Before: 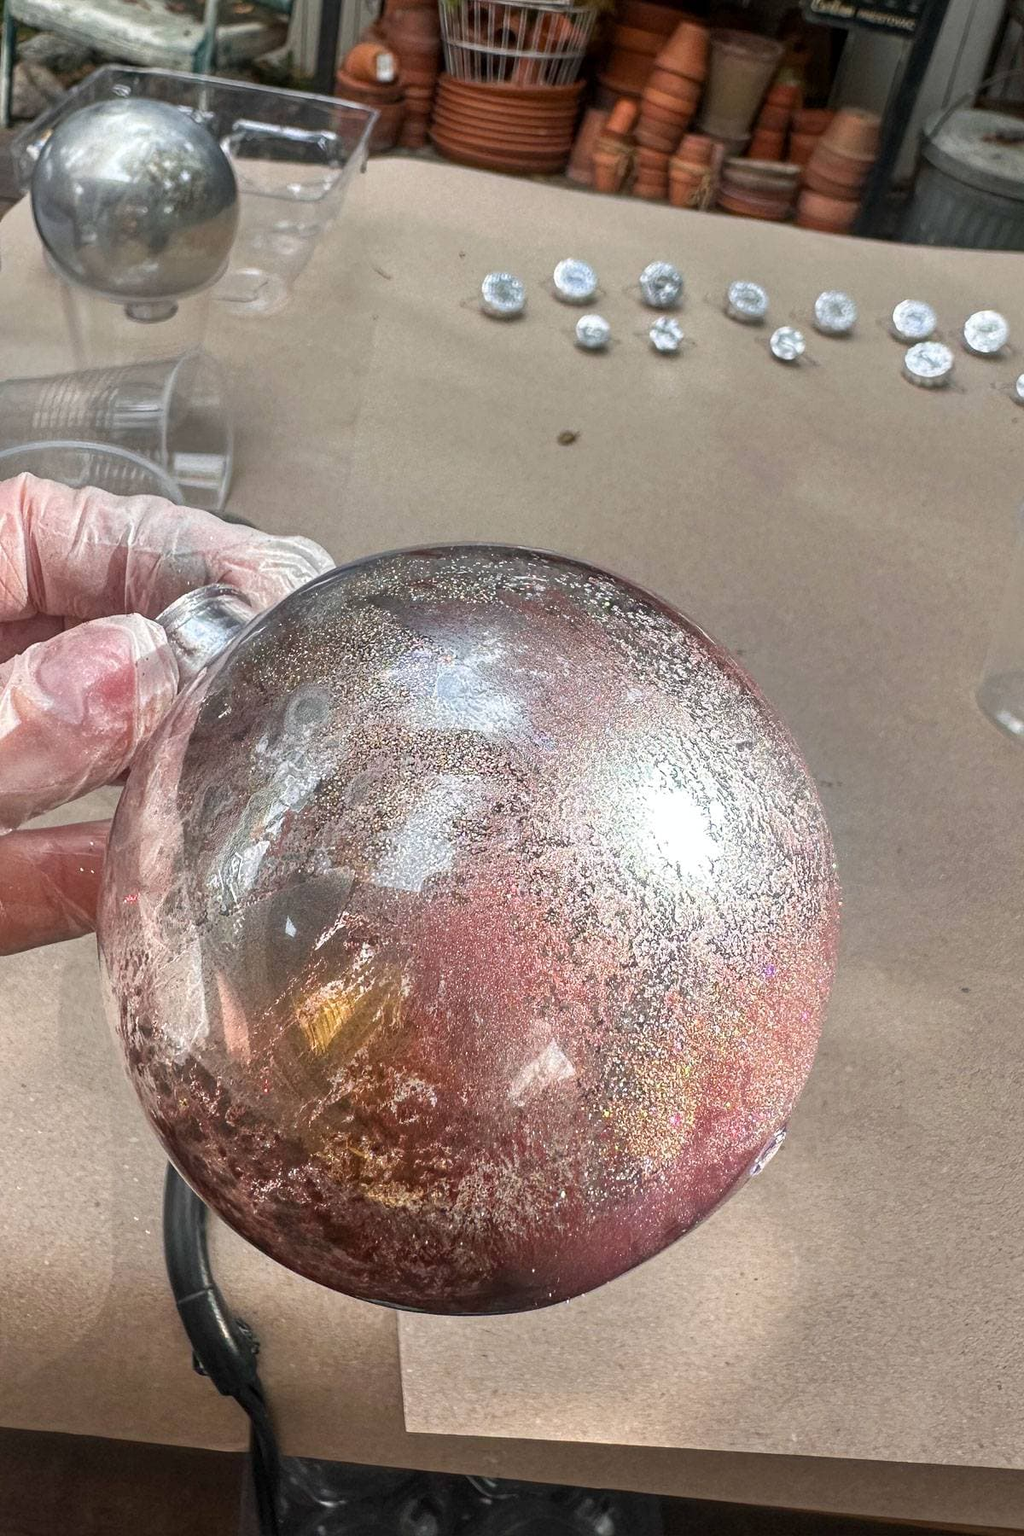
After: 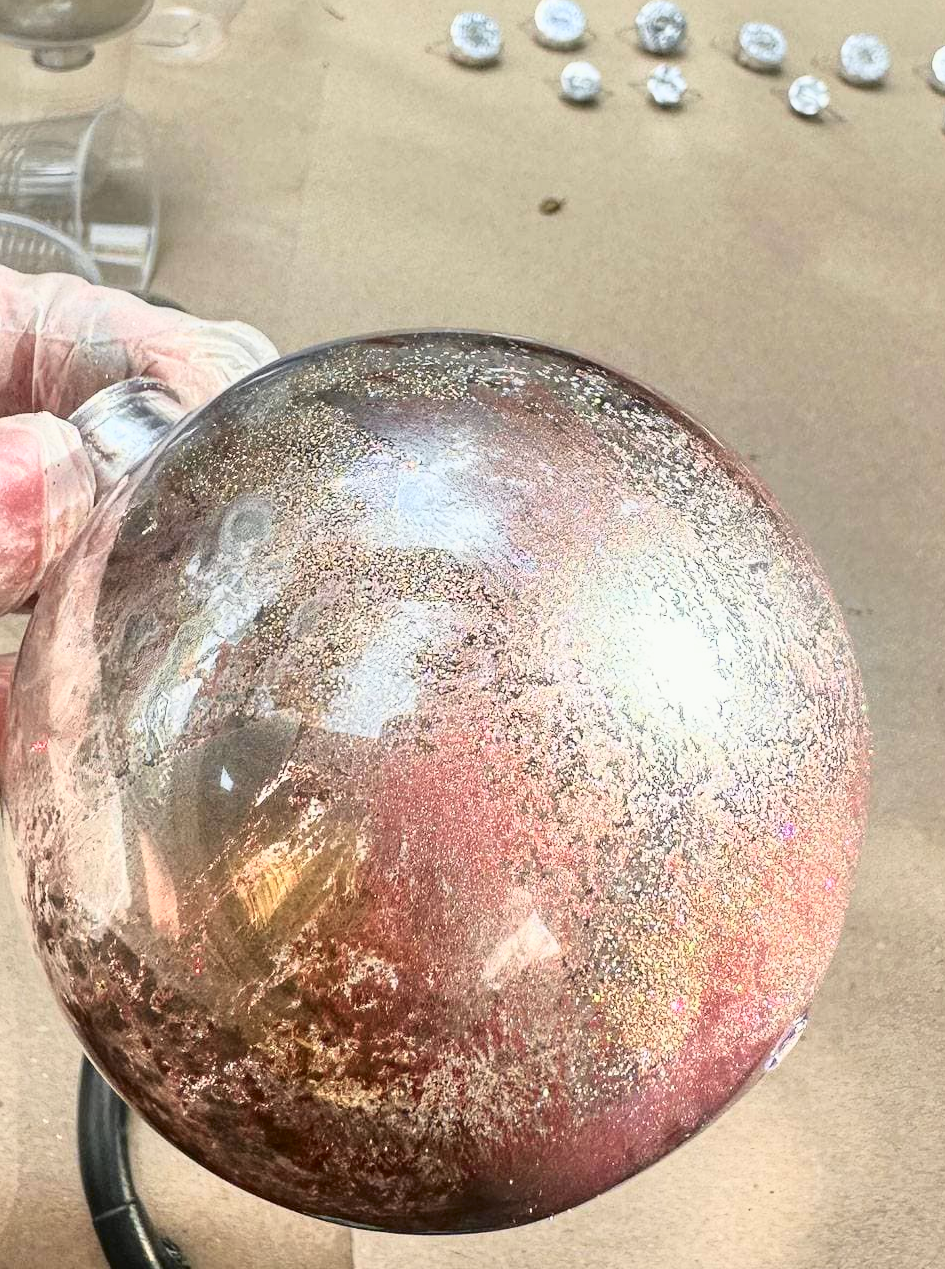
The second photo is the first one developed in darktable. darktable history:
crop: left 9.545%, top 17.085%, right 11.289%, bottom 12.394%
tone curve: curves: ch0 [(0, 0.023) (0.087, 0.065) (0.184, 0.168) (0.45, 0.54) (0.57, 0.683) (0.706, 0.841) (0.877, 0.948) (1, 0.984)]; ch1 [(0, 0) (0.388, 0.369) (0.447, 0.447) (0.505, 0.5) (0.534, 0.535) (0.563, 0.563) (0.579, 0.59) (0.644, 0.663) (1, 1)]; ch2 [(0, 0) (0.301, 0.259) (0.385, 0.395) (0.492, 0.496) (0.518, 0.537) (0.583, 0.605) (0.673, 0.667) (1, 1)], color space Lab, independent channels, preserve colors none
